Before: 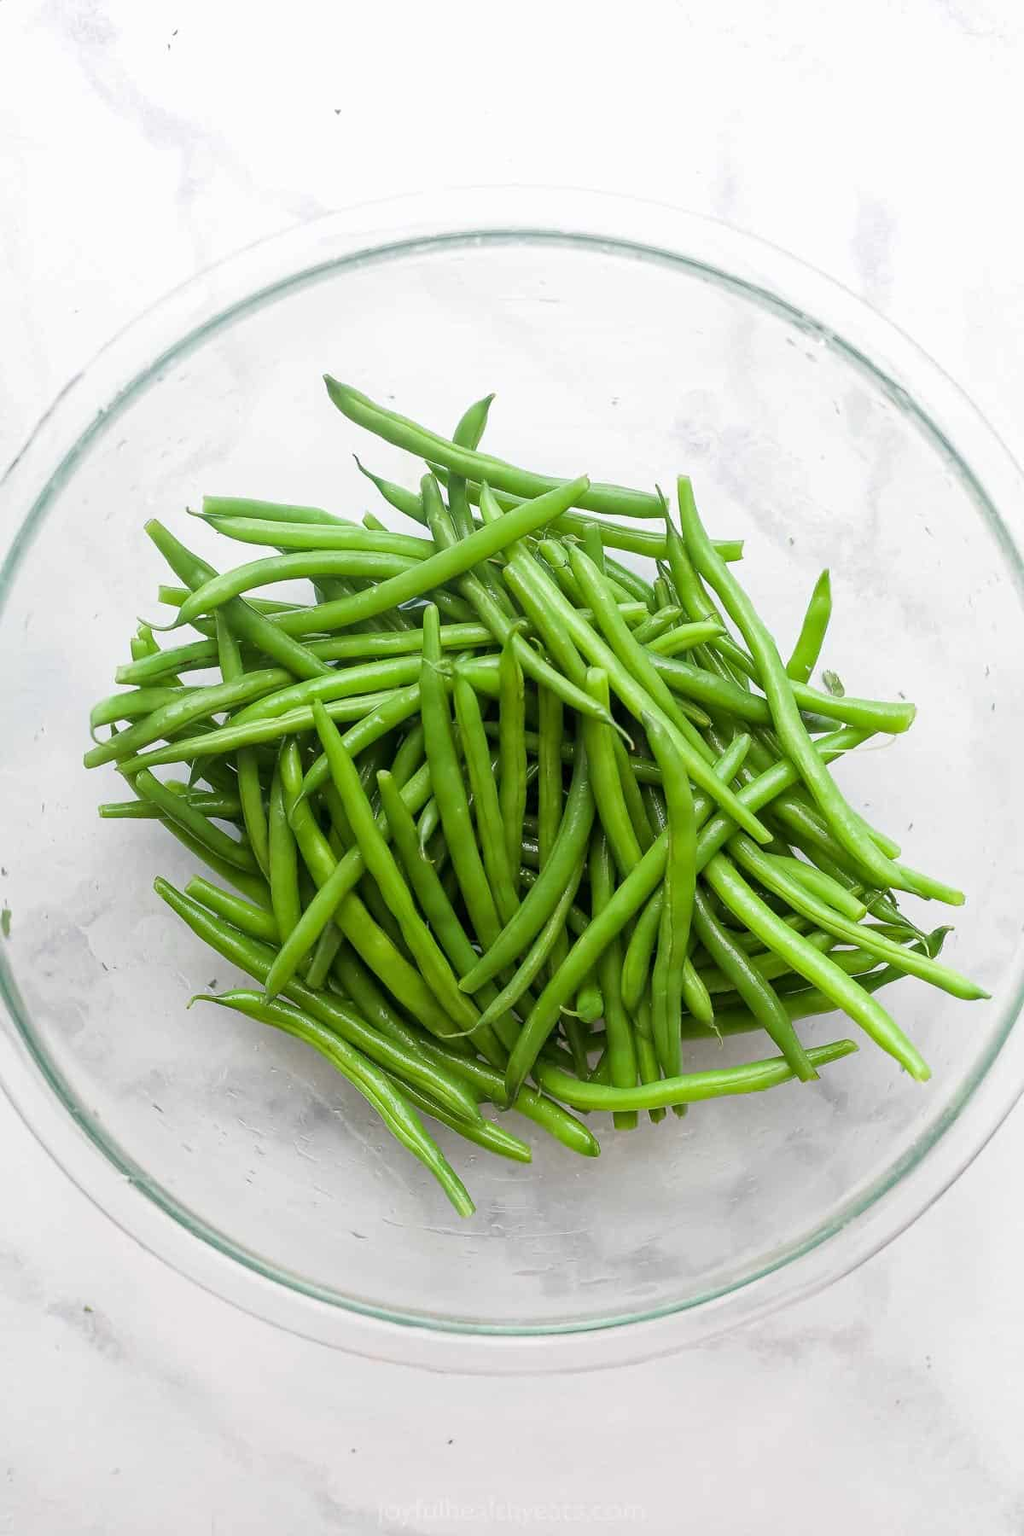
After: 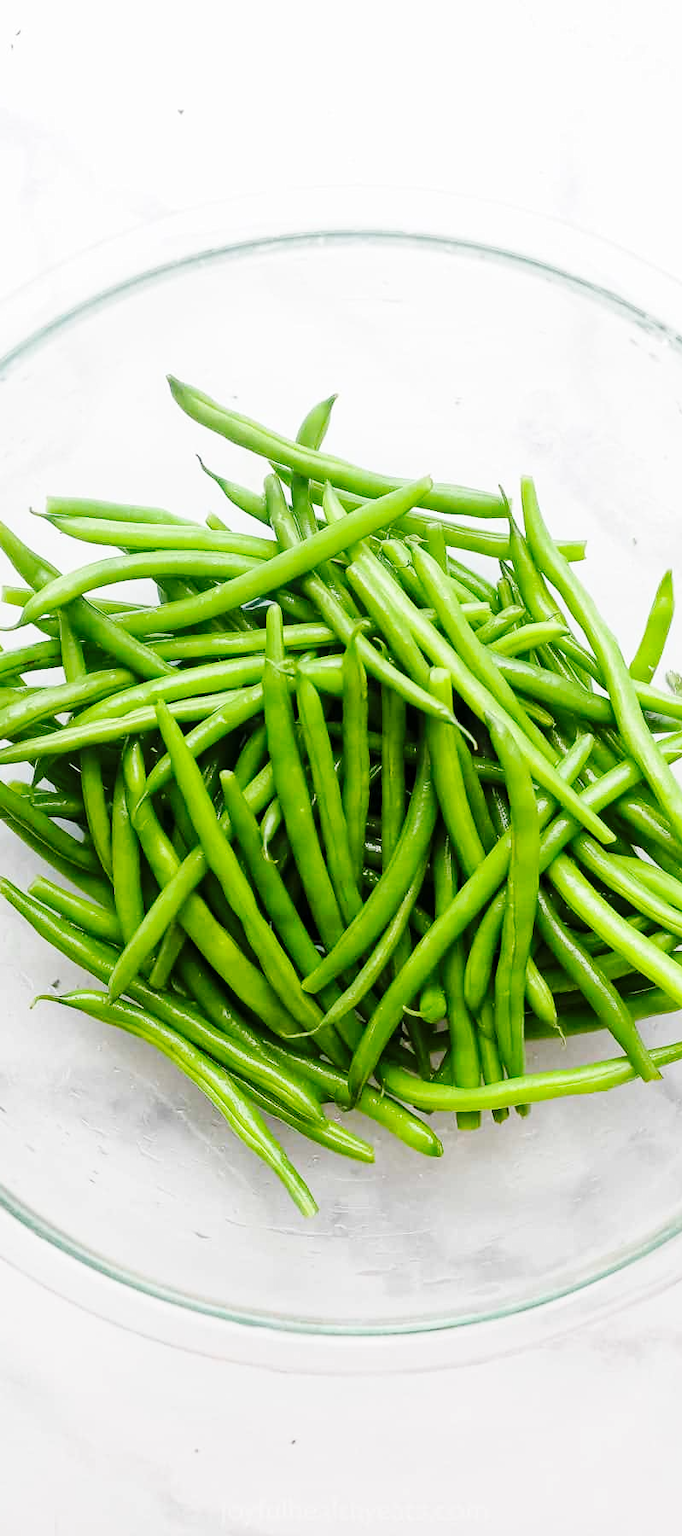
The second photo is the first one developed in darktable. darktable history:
crop and rotate: left 15.371%, right 17.937%
haze removal: compatibility mode true, adaptive false
base curve: curves: ch0 [(0, 0) (0.036, 0.025) (0.121, 0.166) (0.206, 0.329) (0.605, 0.79) (1, 1)], preserve colors none
